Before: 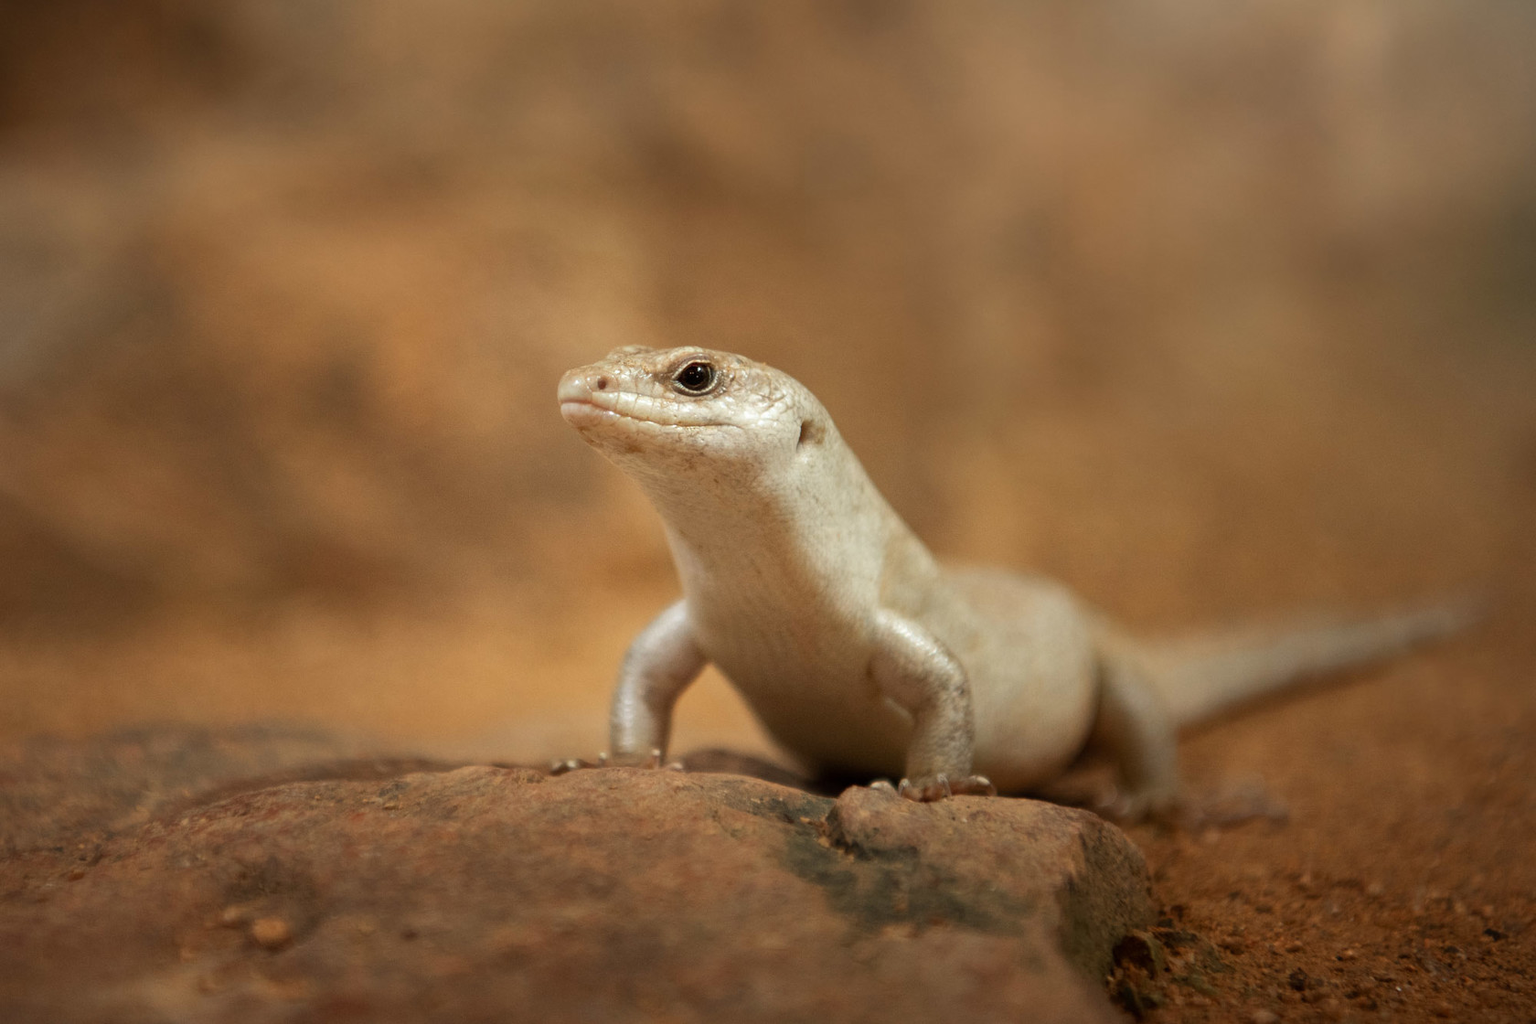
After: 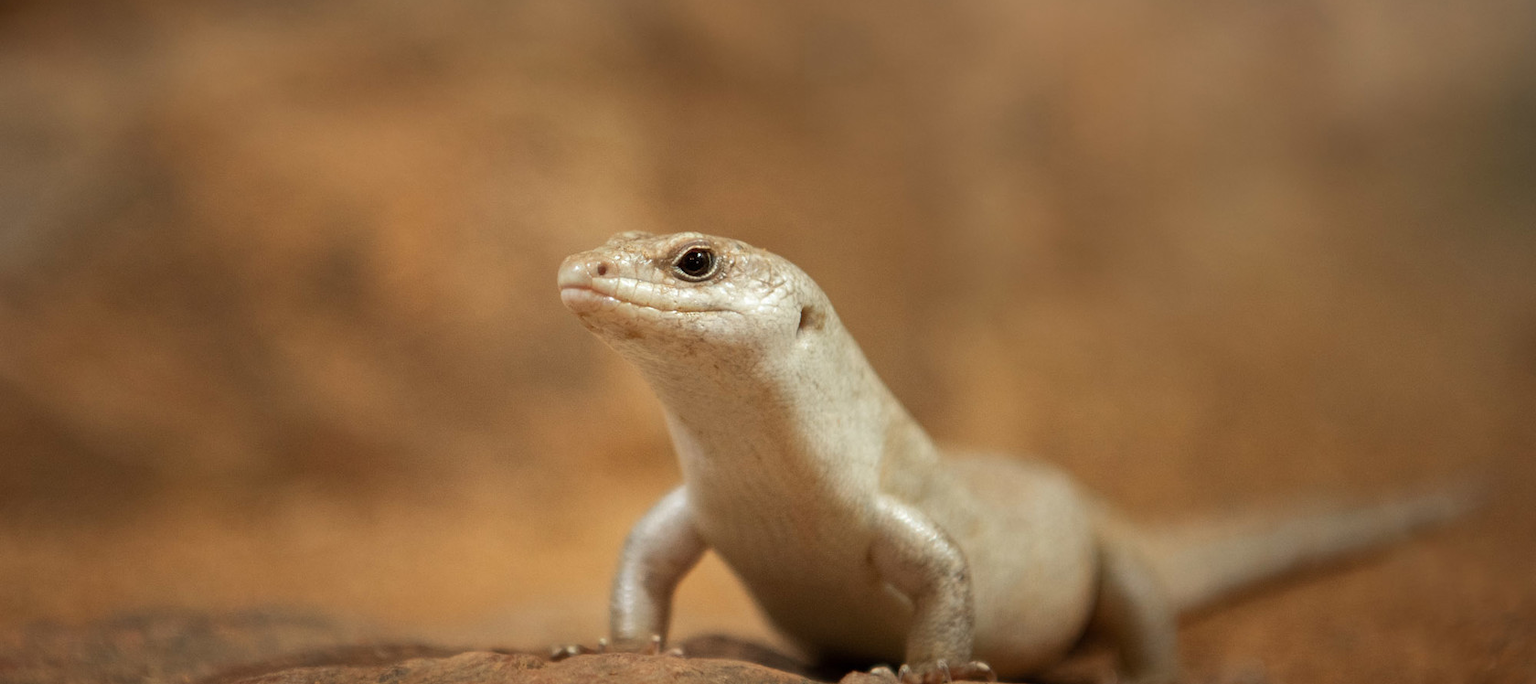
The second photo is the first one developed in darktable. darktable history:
crop: top 11.169%, bottom 21.888%
